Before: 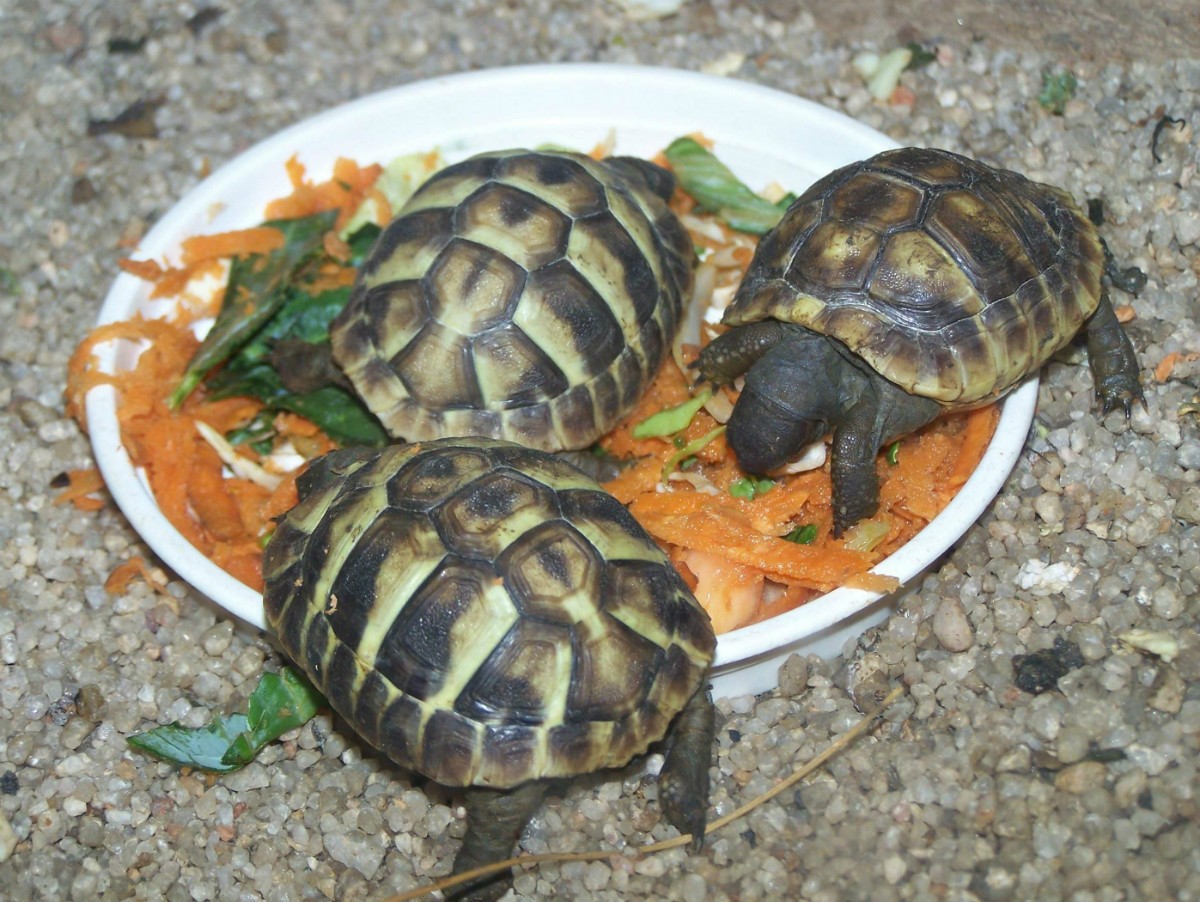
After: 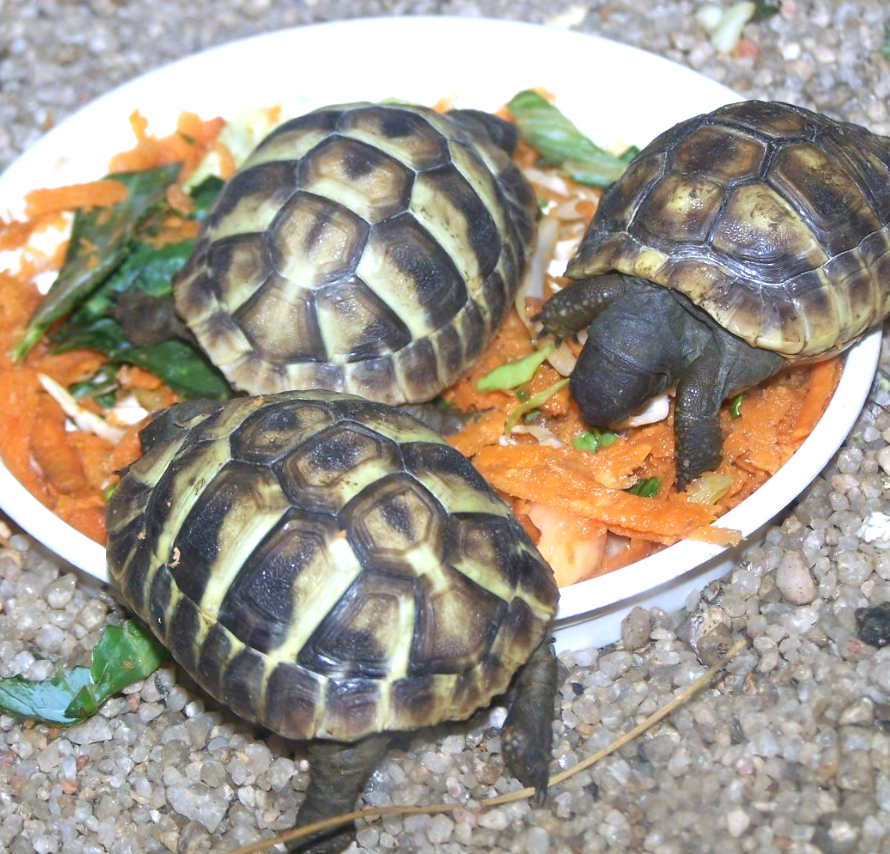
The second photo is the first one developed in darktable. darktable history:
crop and rotate: left 13.15%, top 5.251%, right 12.609%
exposure: black level correction 0.001, exposure 0.5 EV, compensate exposure bias true, compensate highlight preservation false
white balance: red 1.004, blue 1.096
